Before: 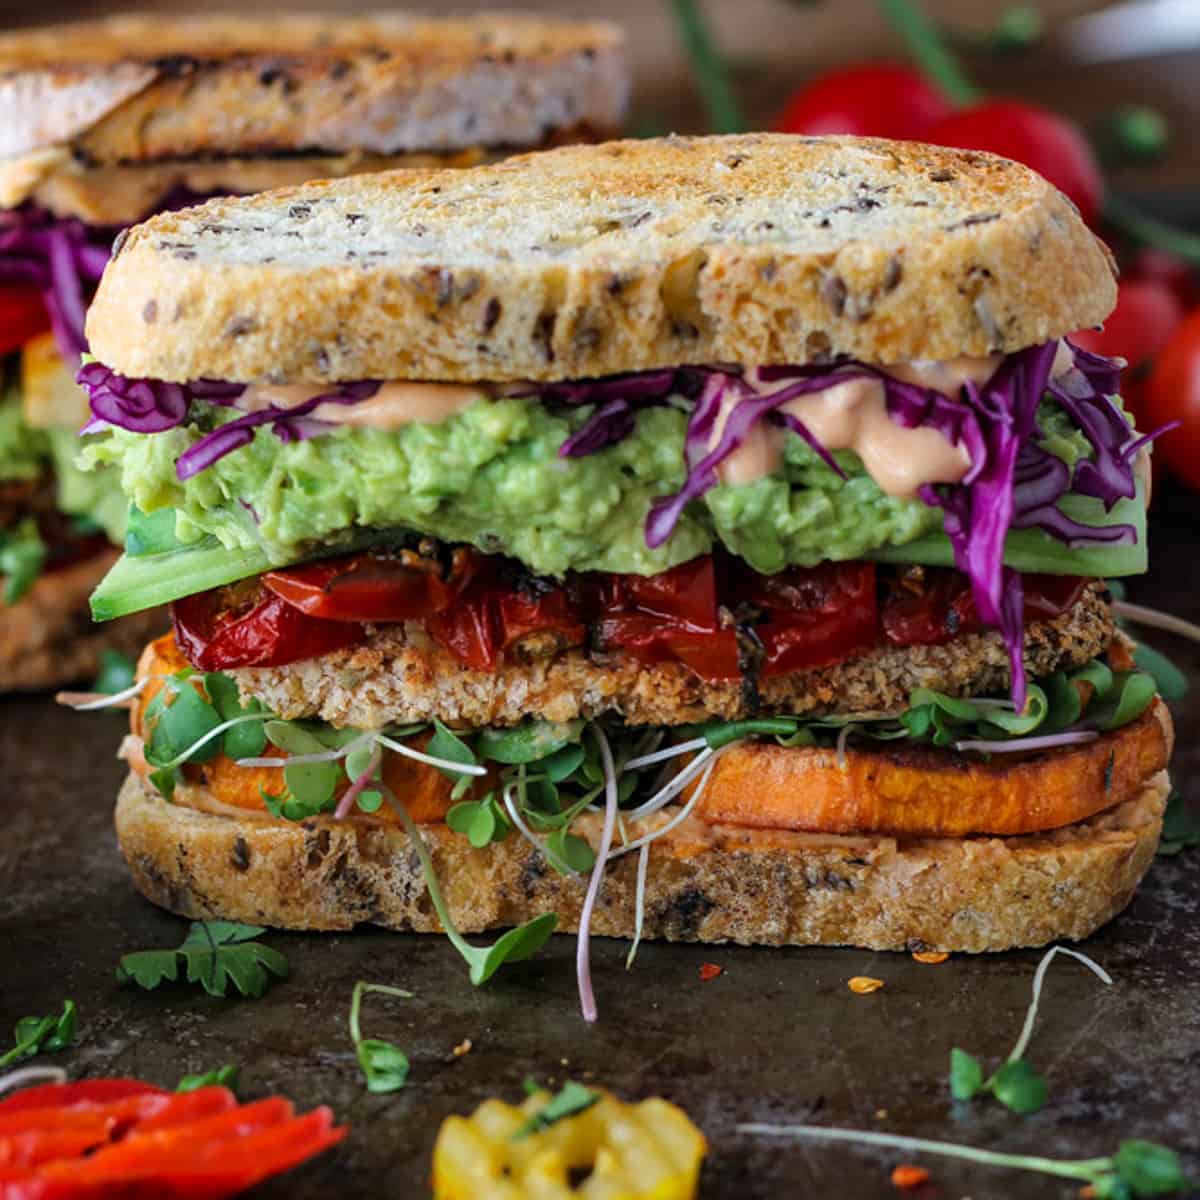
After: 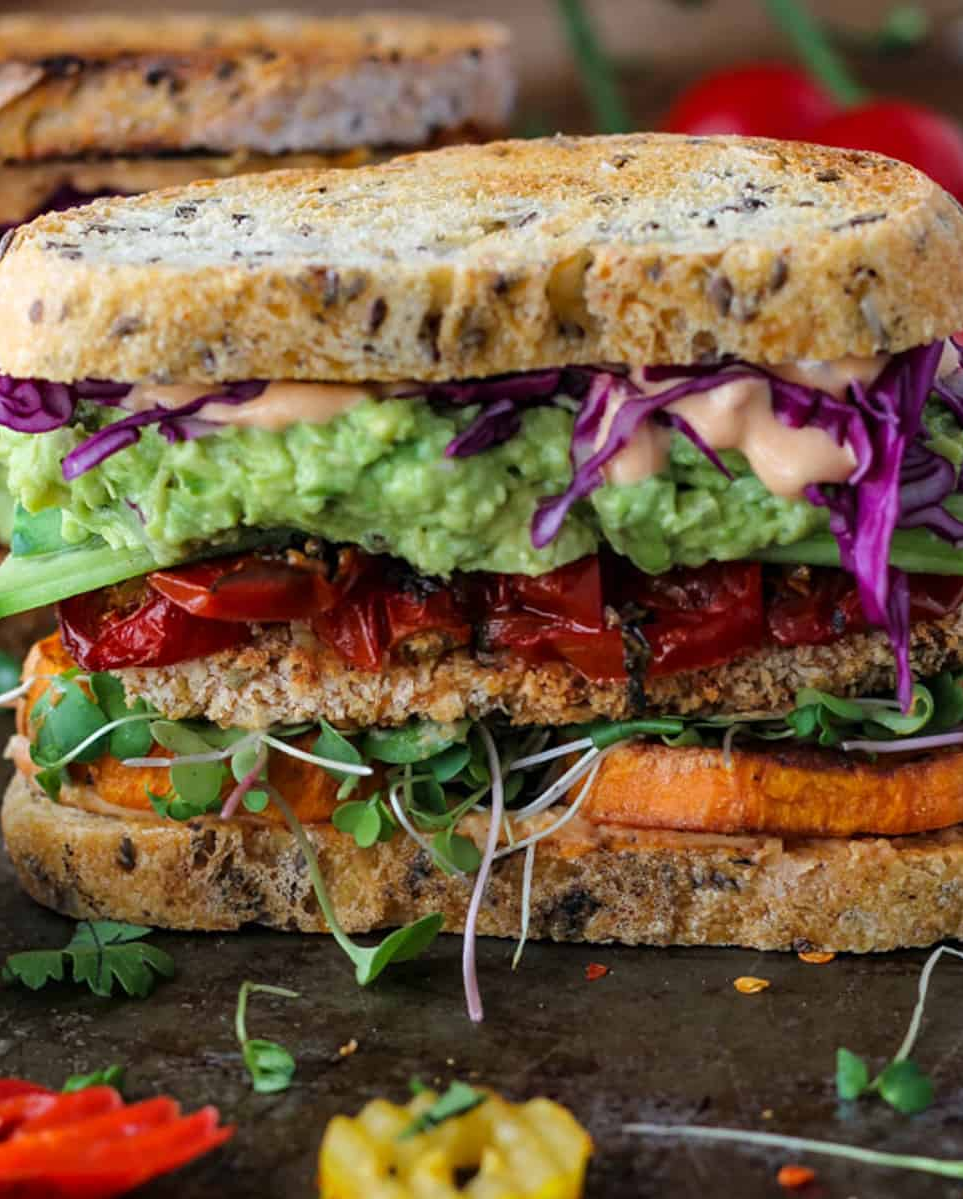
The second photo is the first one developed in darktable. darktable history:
crop and rotate: left 9.54%, right 10.152%
